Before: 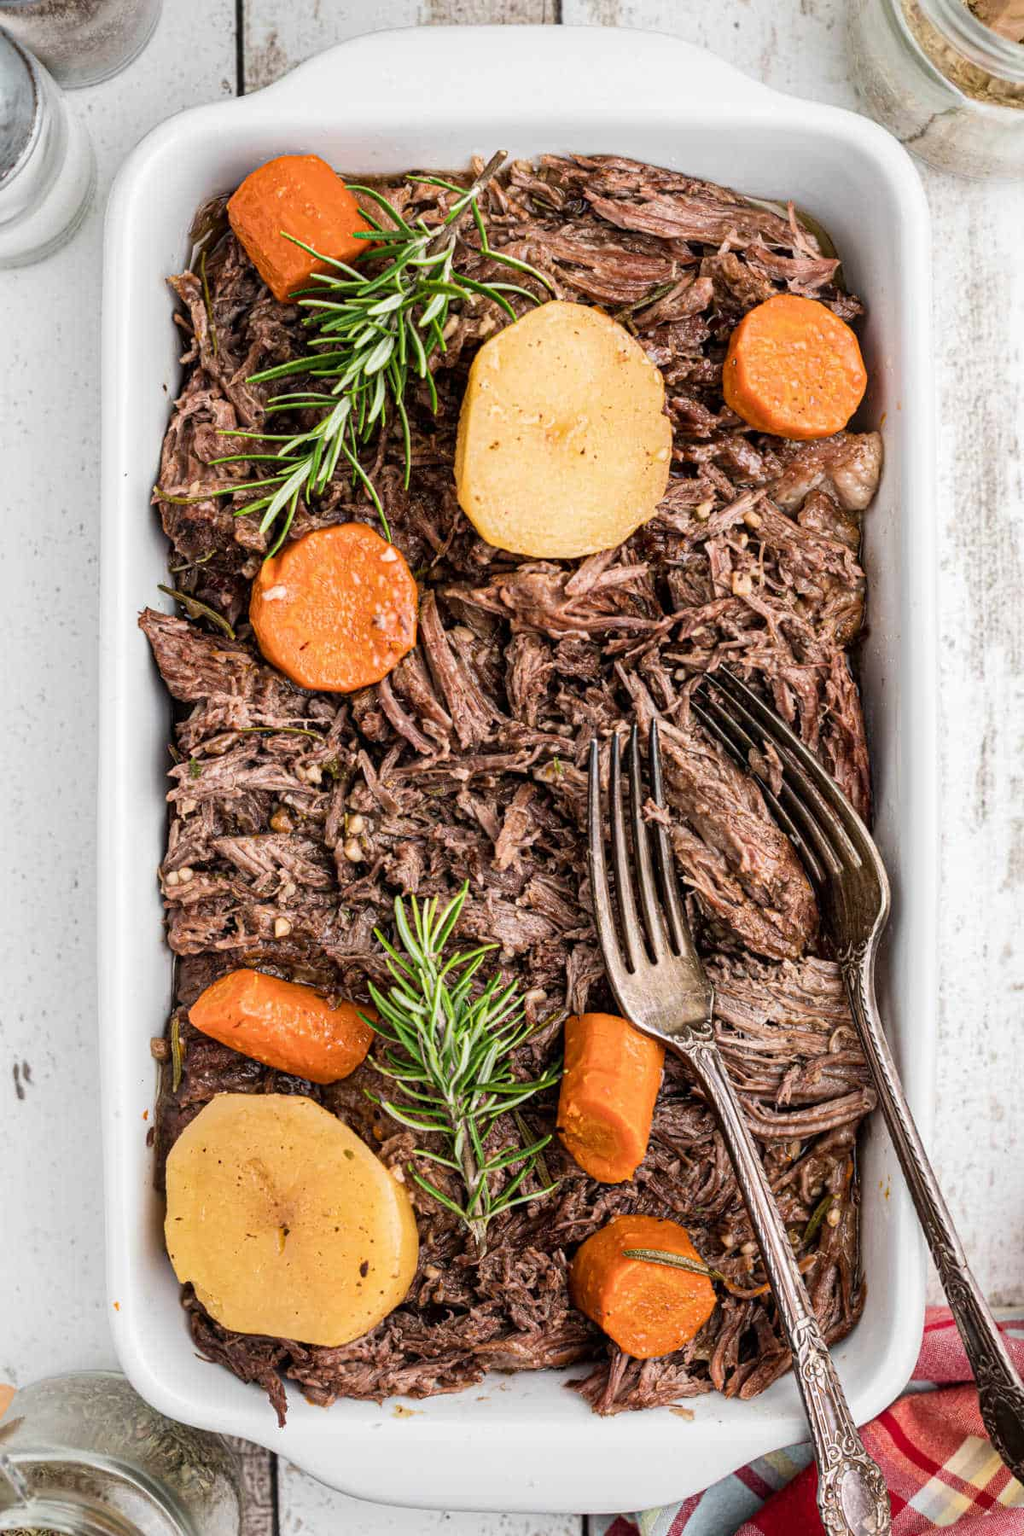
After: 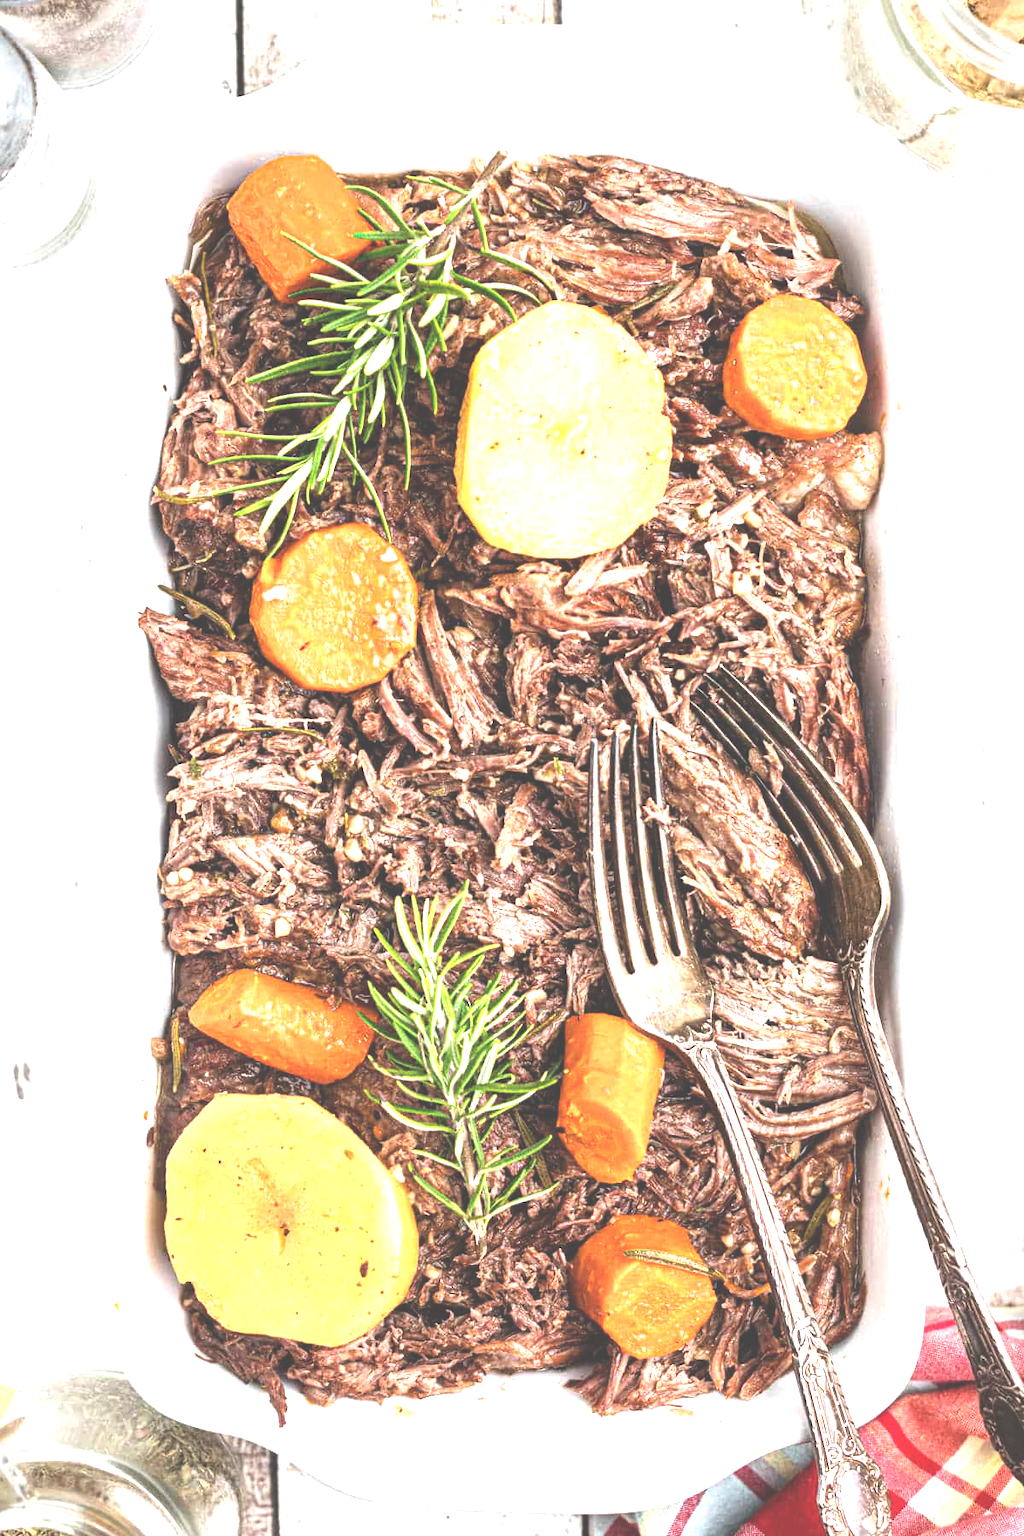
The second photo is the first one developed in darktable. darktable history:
exposure: black level correction -0.023, exposure 1.396 EV, compensate highlight preservation false
